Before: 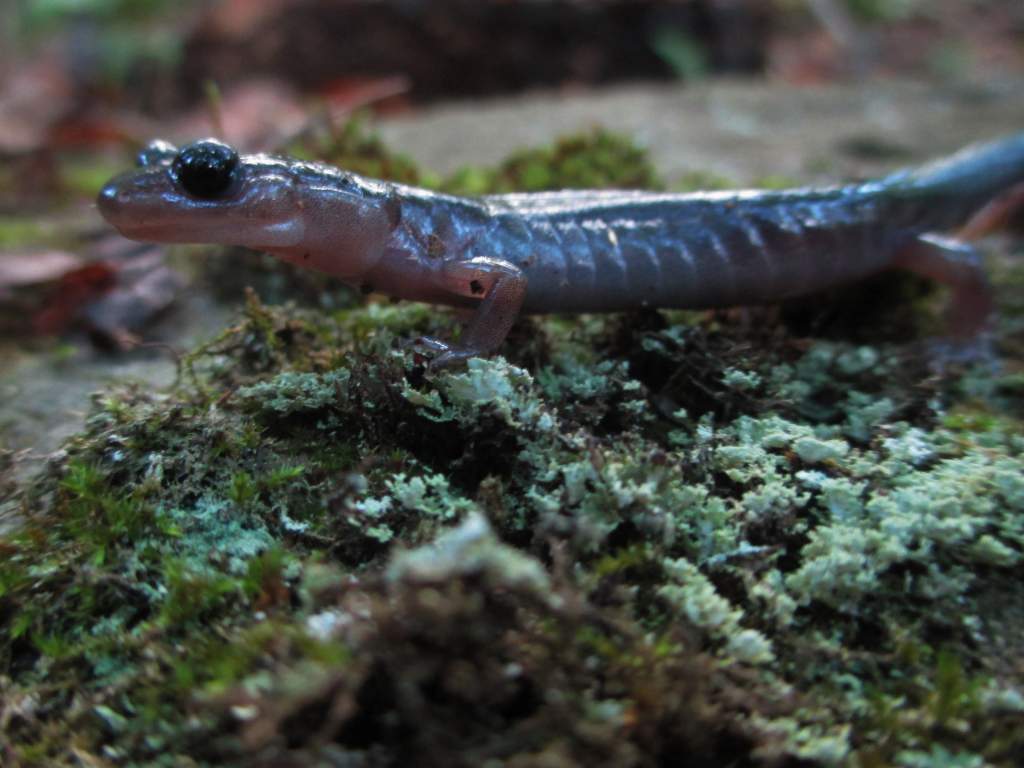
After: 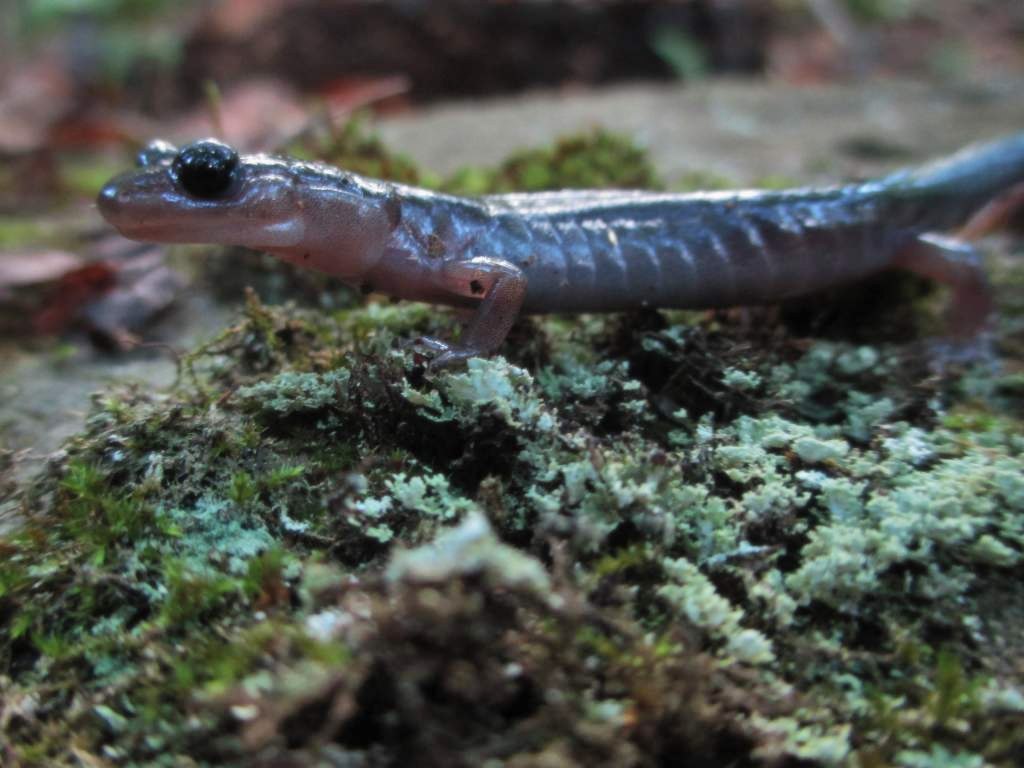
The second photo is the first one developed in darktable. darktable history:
soften: size 10%, saturation 50%, brightness 0.2 EV, mix 10%
shadows and highlights: soften with gaussian
